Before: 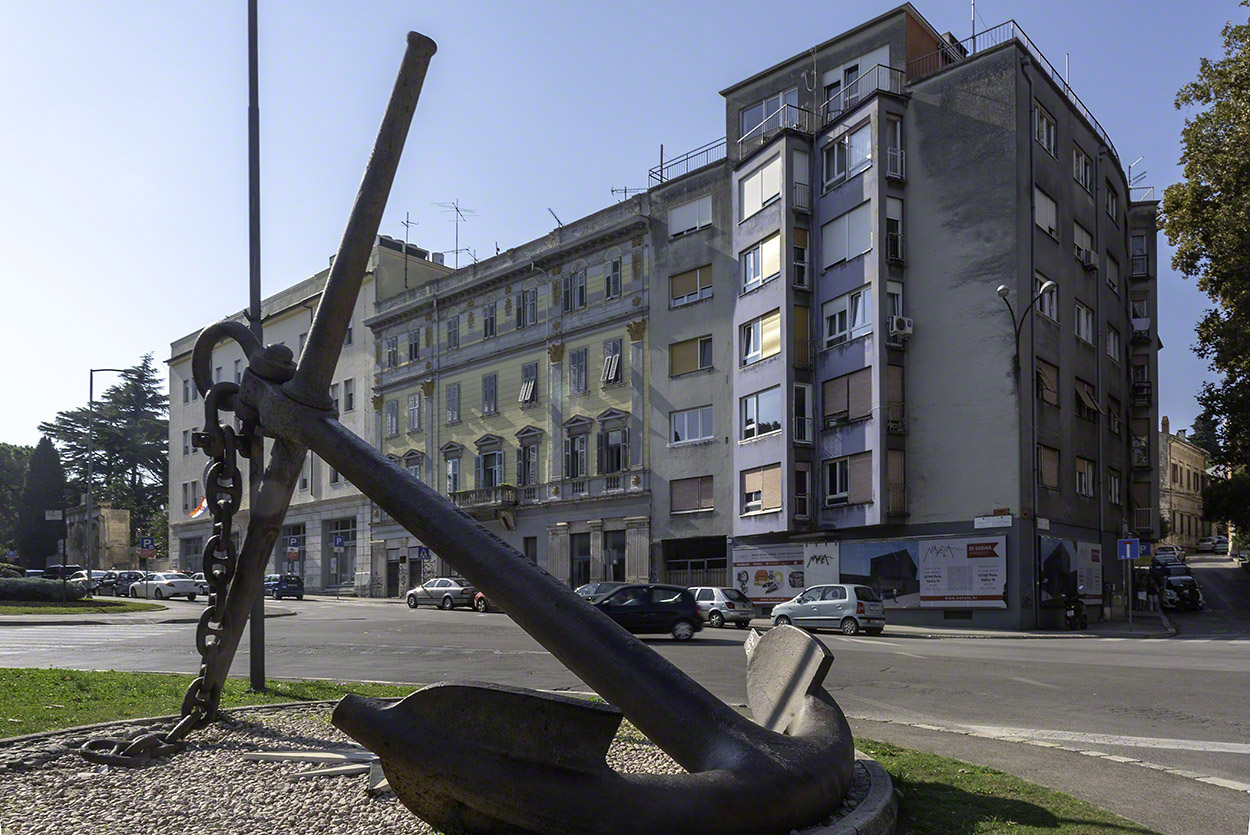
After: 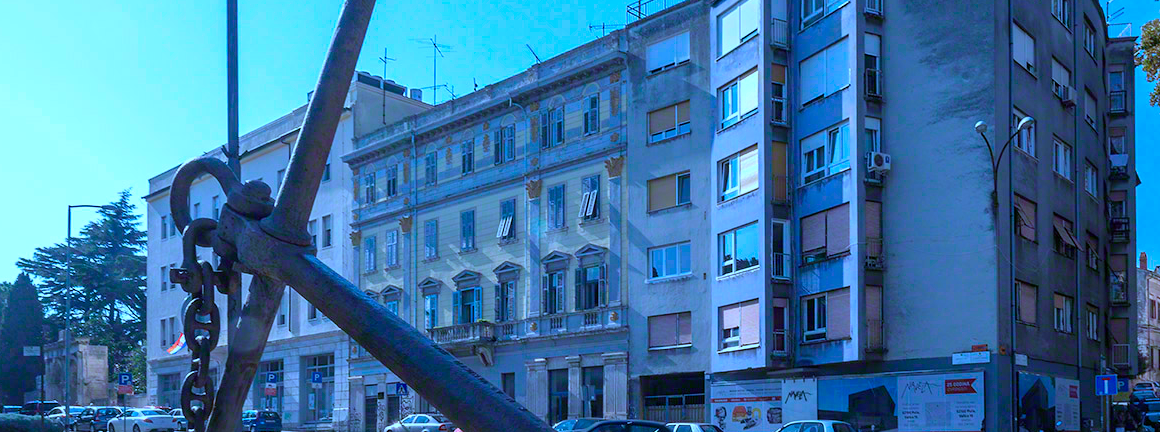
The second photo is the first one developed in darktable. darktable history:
color calibration: illuminant as shot in camera, x 0.441, y 0.411, temperature 2886.54 K
crop: left 1.798%, top 19.688%, right 5.315%, bottom 28.393%
